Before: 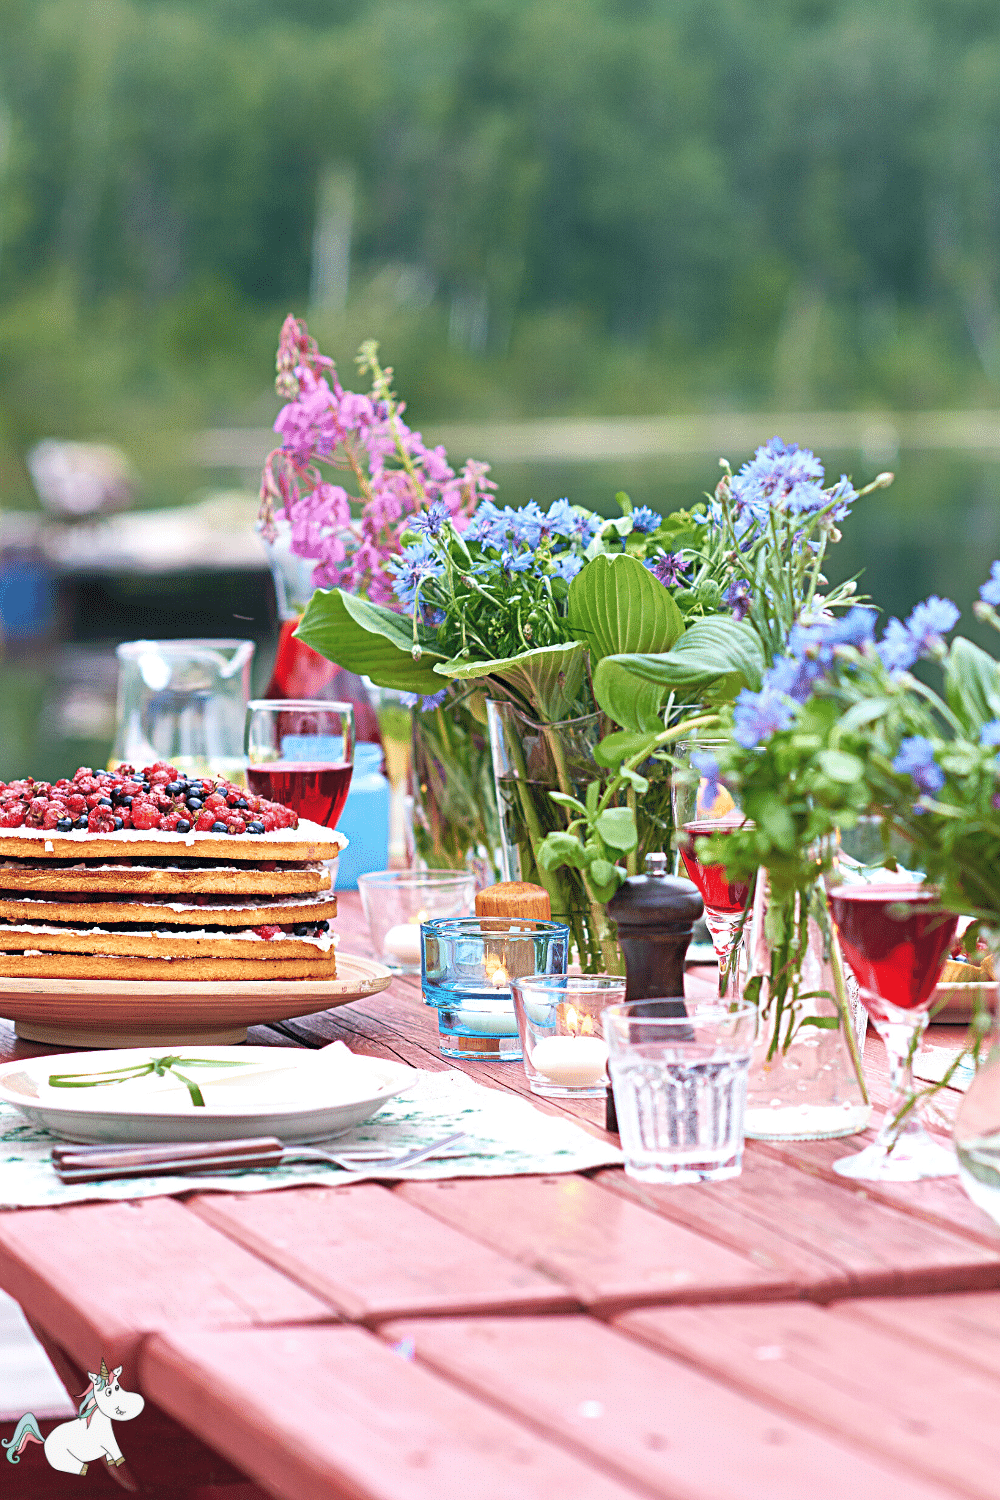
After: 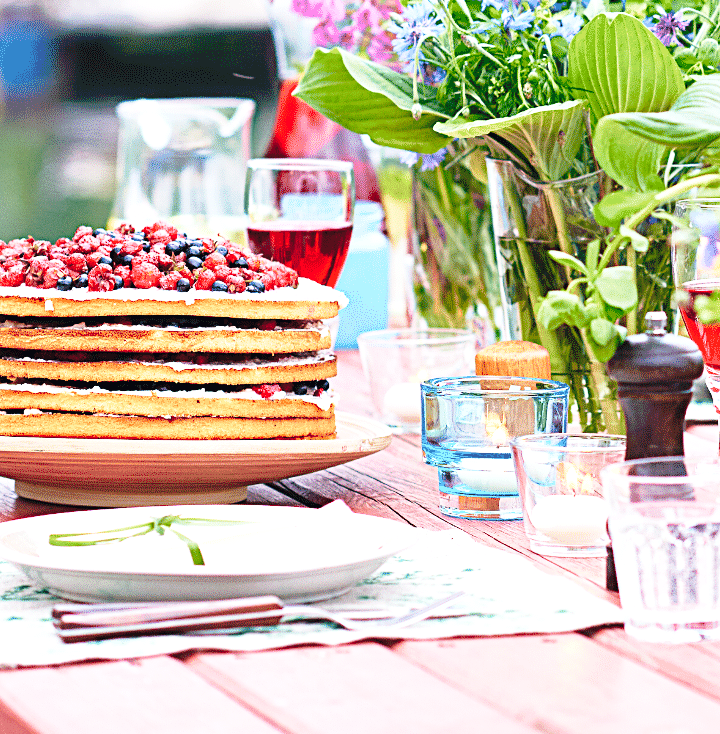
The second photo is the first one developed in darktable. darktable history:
exposure: exposure -0.027 EV, compensate highlight preservation false
base curve: curves: ch0 [(0, 0) (0.028, 0.03) (0.121, 0.232) (0.46, 0.748) (0.859, 0.968) (1, 1)], preserve colors none
shadows and highlights: shadows 11.81, white point adjustment 1.17, highlights -0.865, soften with gaussian
crop: top 36.103%, right 27.981%, bottom 14.933%
